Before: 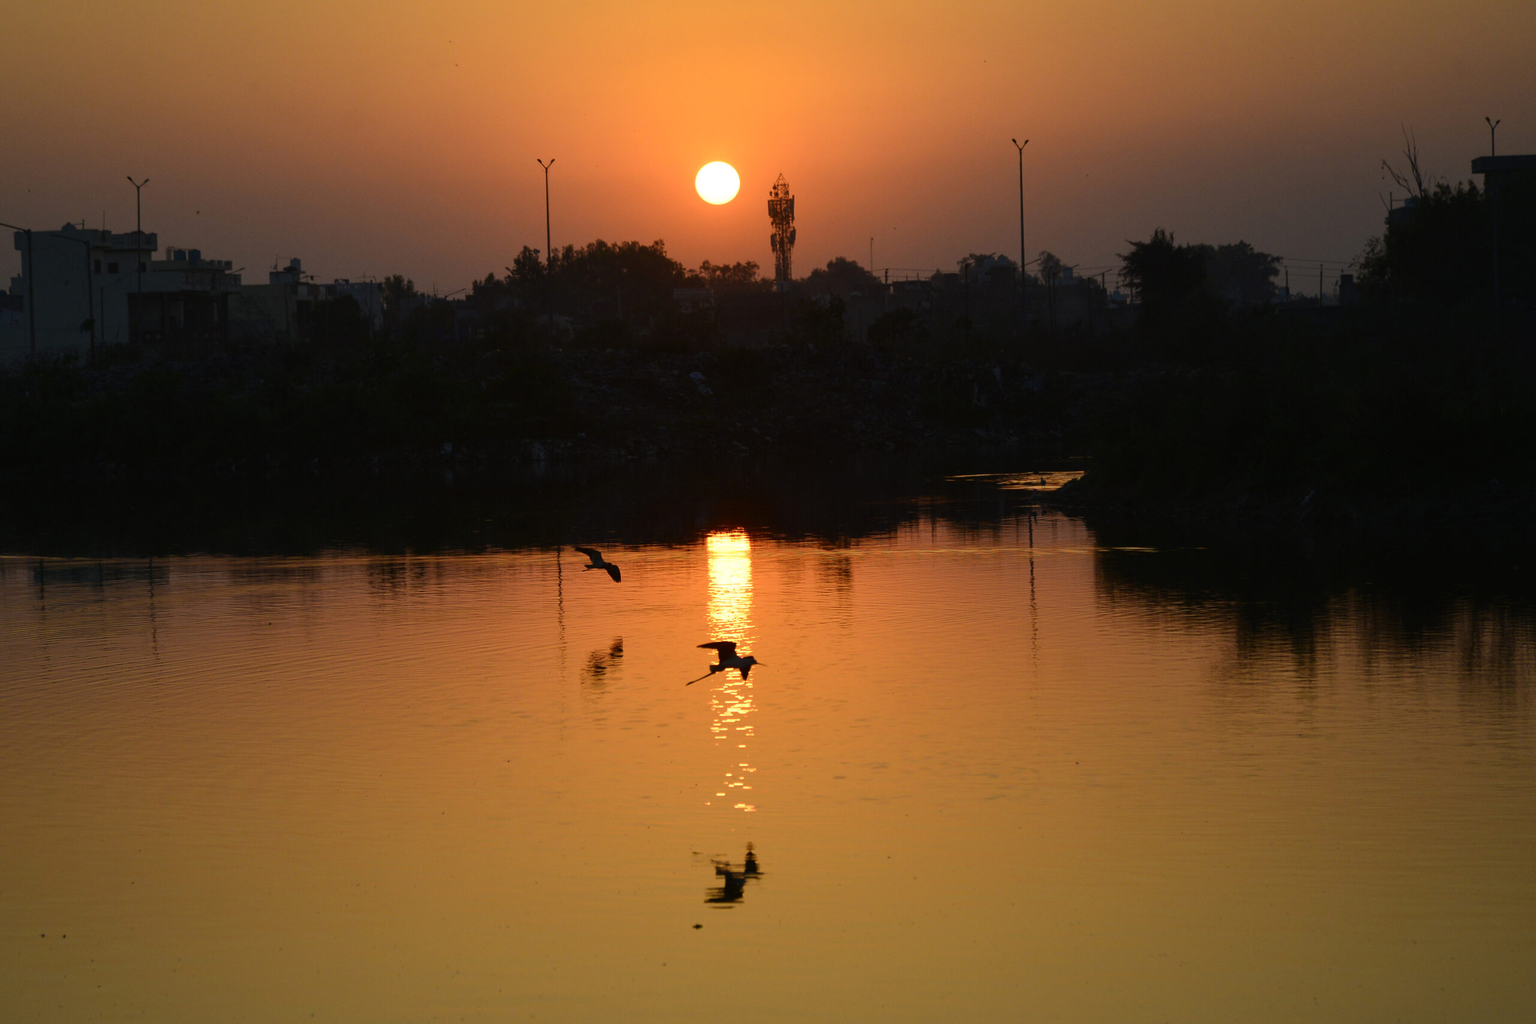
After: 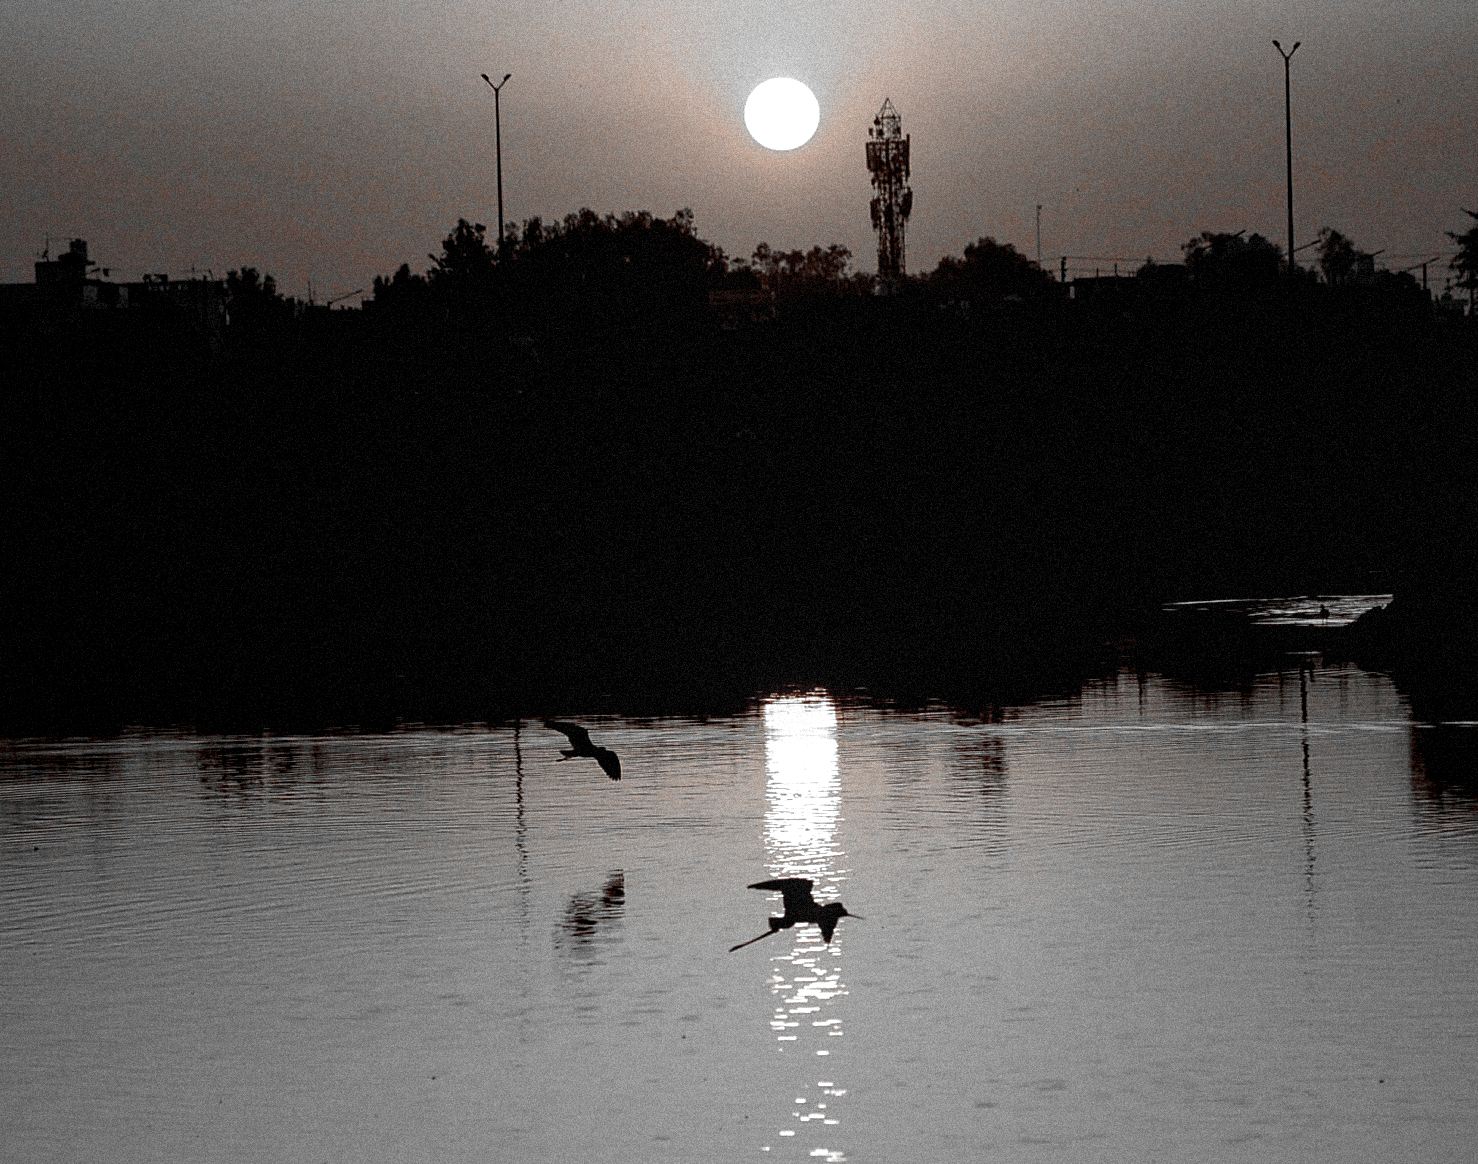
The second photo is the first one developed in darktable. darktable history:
sharpen: on, module defaults
crop: left 16.202%, top 11.208%, right 26.045%, bottom 20.557%
tone equalizer: on, module defaults
exposure: black level correction 0.009, exposure -0.159 EV, compensate highlight preservation false
color balance rgb: perceptual saturation grading › global saturation 25%, perceptual saturation grading › highlights -50%, perceptual saturation grading › shadows 30%, perceptual brilliance grading › global brilliance 12%, global vibrance 20%
local contrast: on, module defaults
color zones: curves: ch1 [(0, 0.006) (0.094, 0.285) (0.171, 0.001) (0.429, 0.001) (0.571, 0.003) (0.714, 0.004) (0.857, 0.004) (1, 0.006)]
grain: coarseness 9.38 ISO, strength 34.99%, mid-tones bias 0%
